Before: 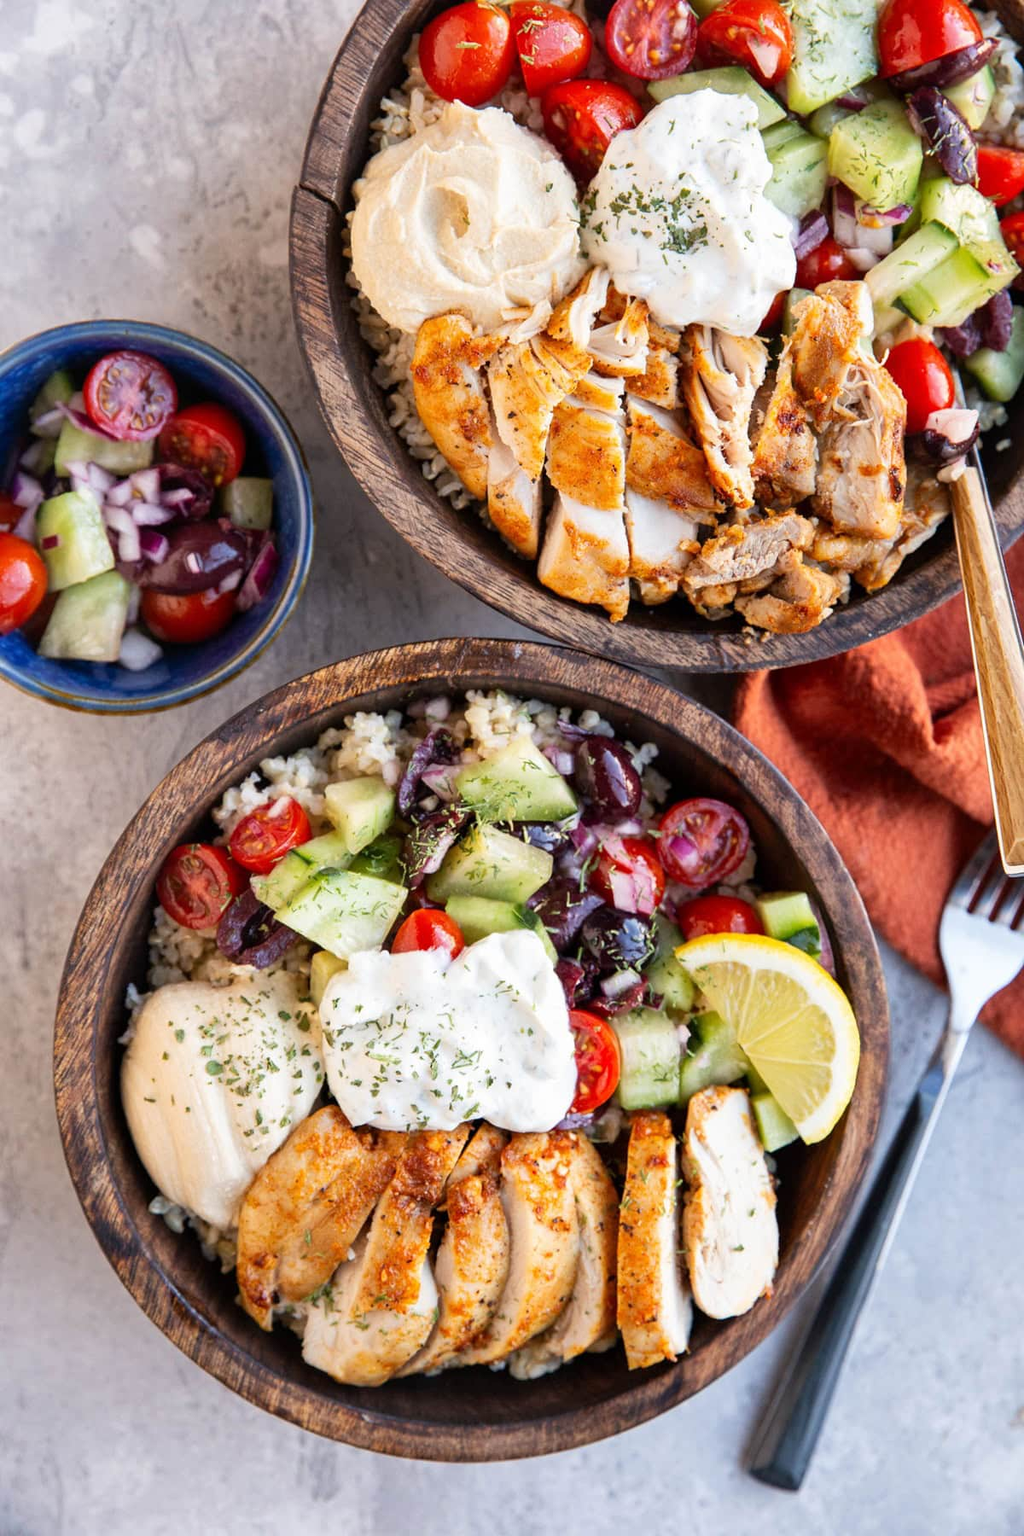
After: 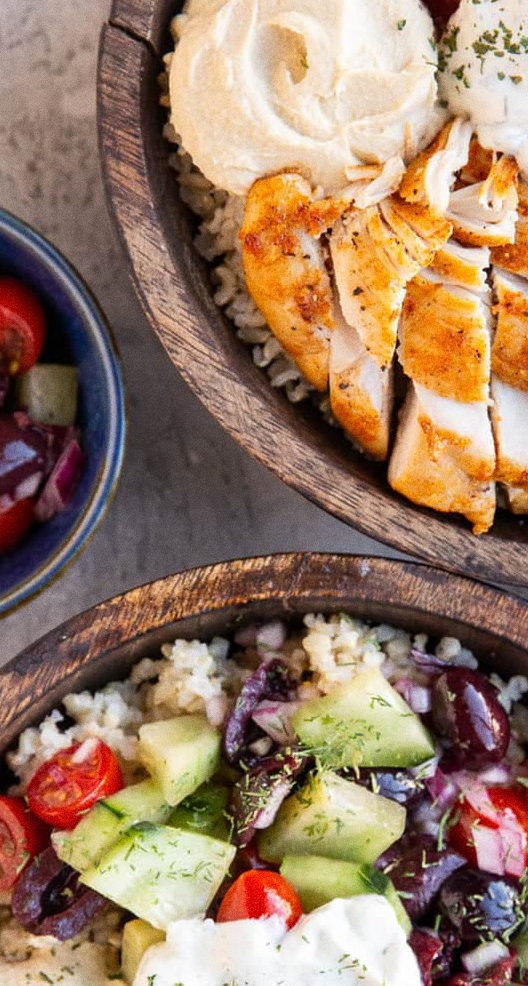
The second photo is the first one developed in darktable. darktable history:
grain: coarseness 0.09 ISO
crop: left 20.248%, top 10.86%, right 35.675%, bottom 34.321%
